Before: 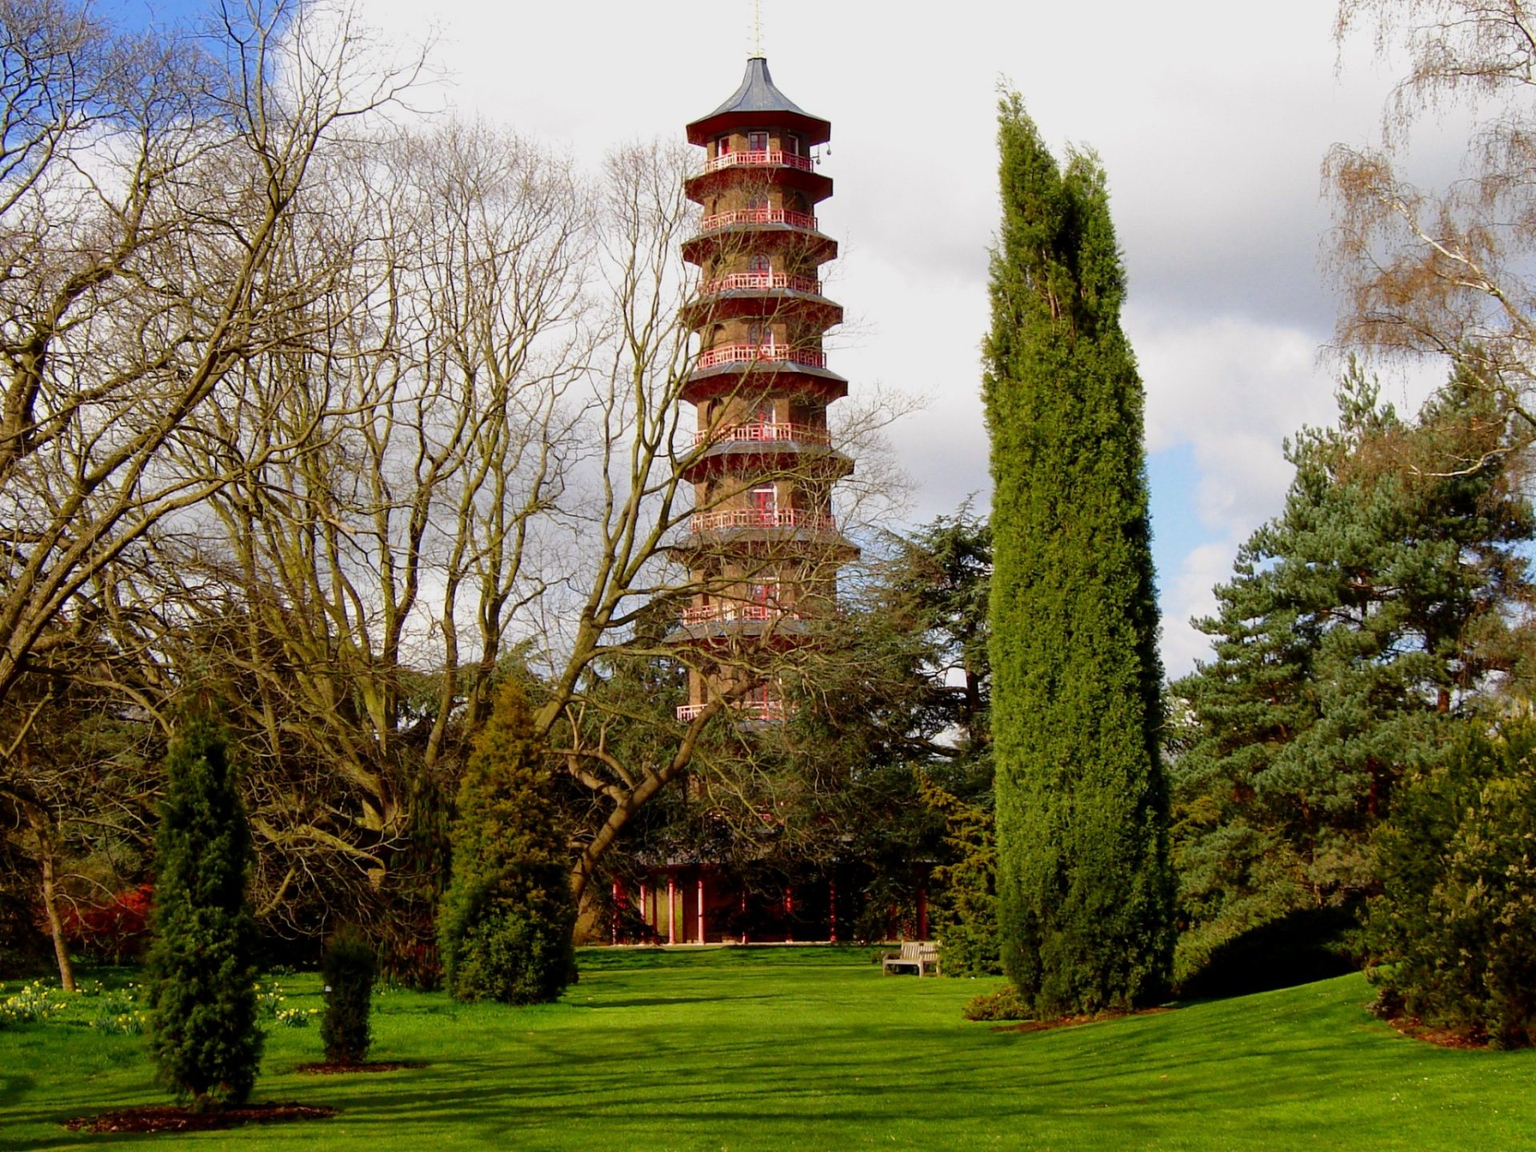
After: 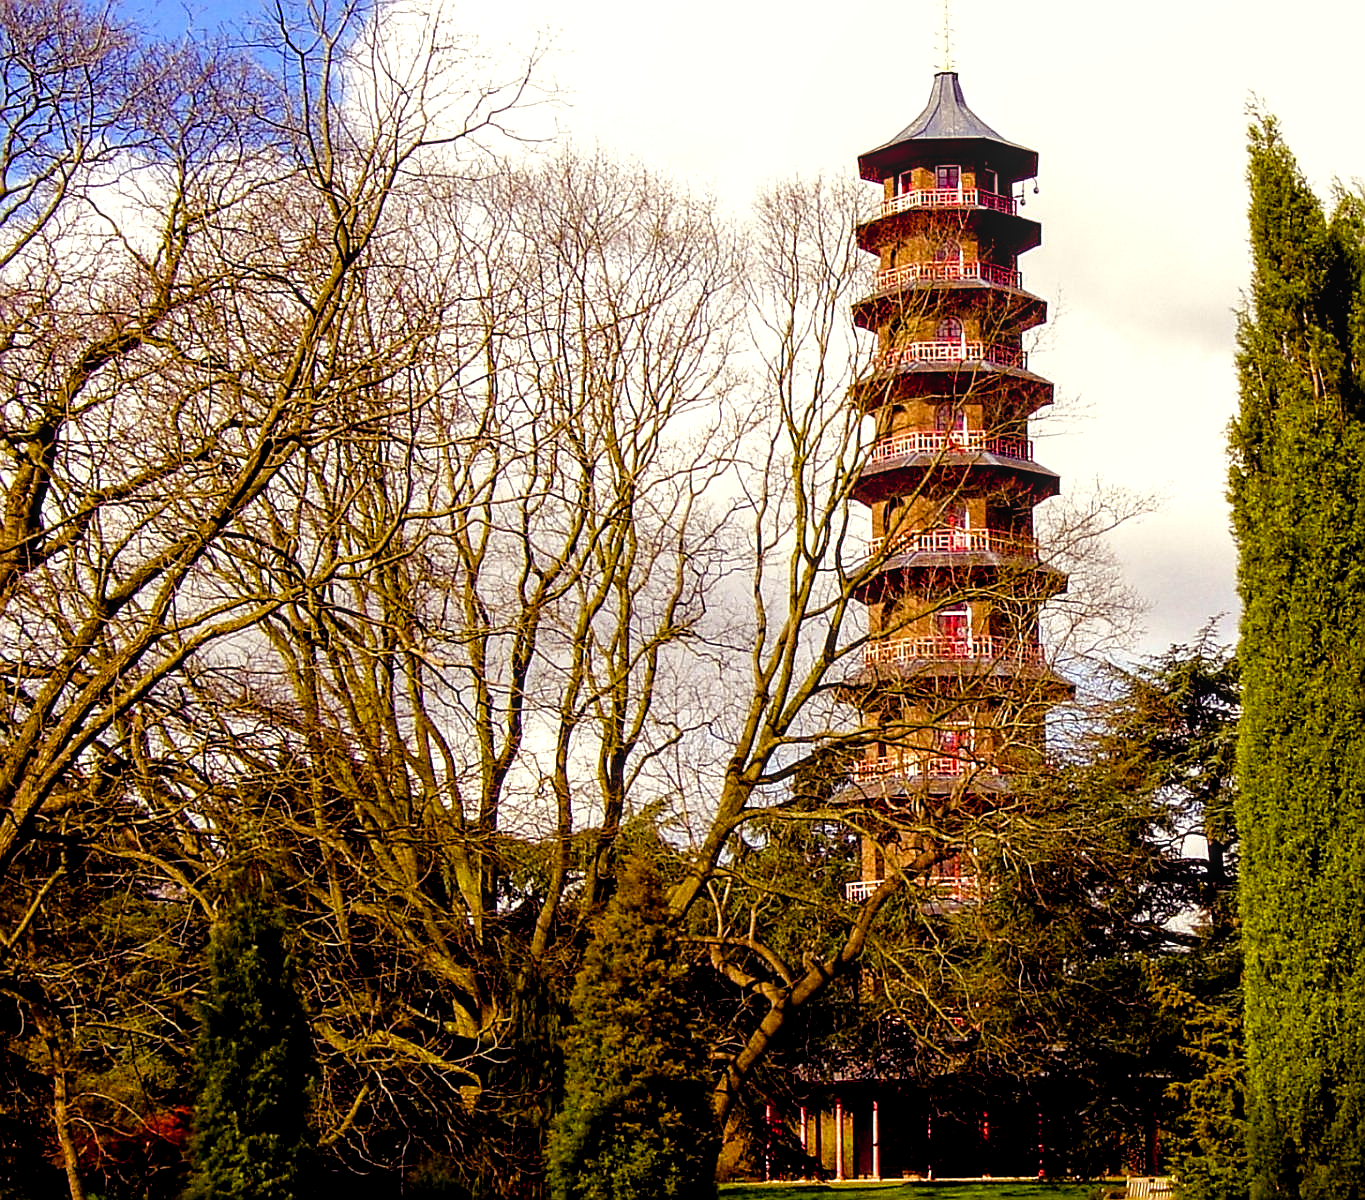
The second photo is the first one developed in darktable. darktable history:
crop: right 28.885%, bottom 16.626%
sharpen: radius 1.4, amount 1.25, threshold 0.7
color balance rgb: shadows lift › luminance -21.66%, shadows lift › chroma 8.98%, shadows lift › hue 283.37°, power › chroma 1.55%, power › hue 25.59°, highlights gain › luminance 6.08%, highlights gain › chroma 2.55%, highlights gain › hue 90°, global offset › luminance -0.87%, perceptual saturation grading › global saturation 27.49%, perceptual saturation grading › highlights -28.39%, perceptual saturation grading › mid-tones 15.22%, perceptual saturation grading › shadows 33.98%, perceptual brilliance grading › highlights 10%, perceptual brilliance grading › mid-tones 5%
local contrast: detail 130%
